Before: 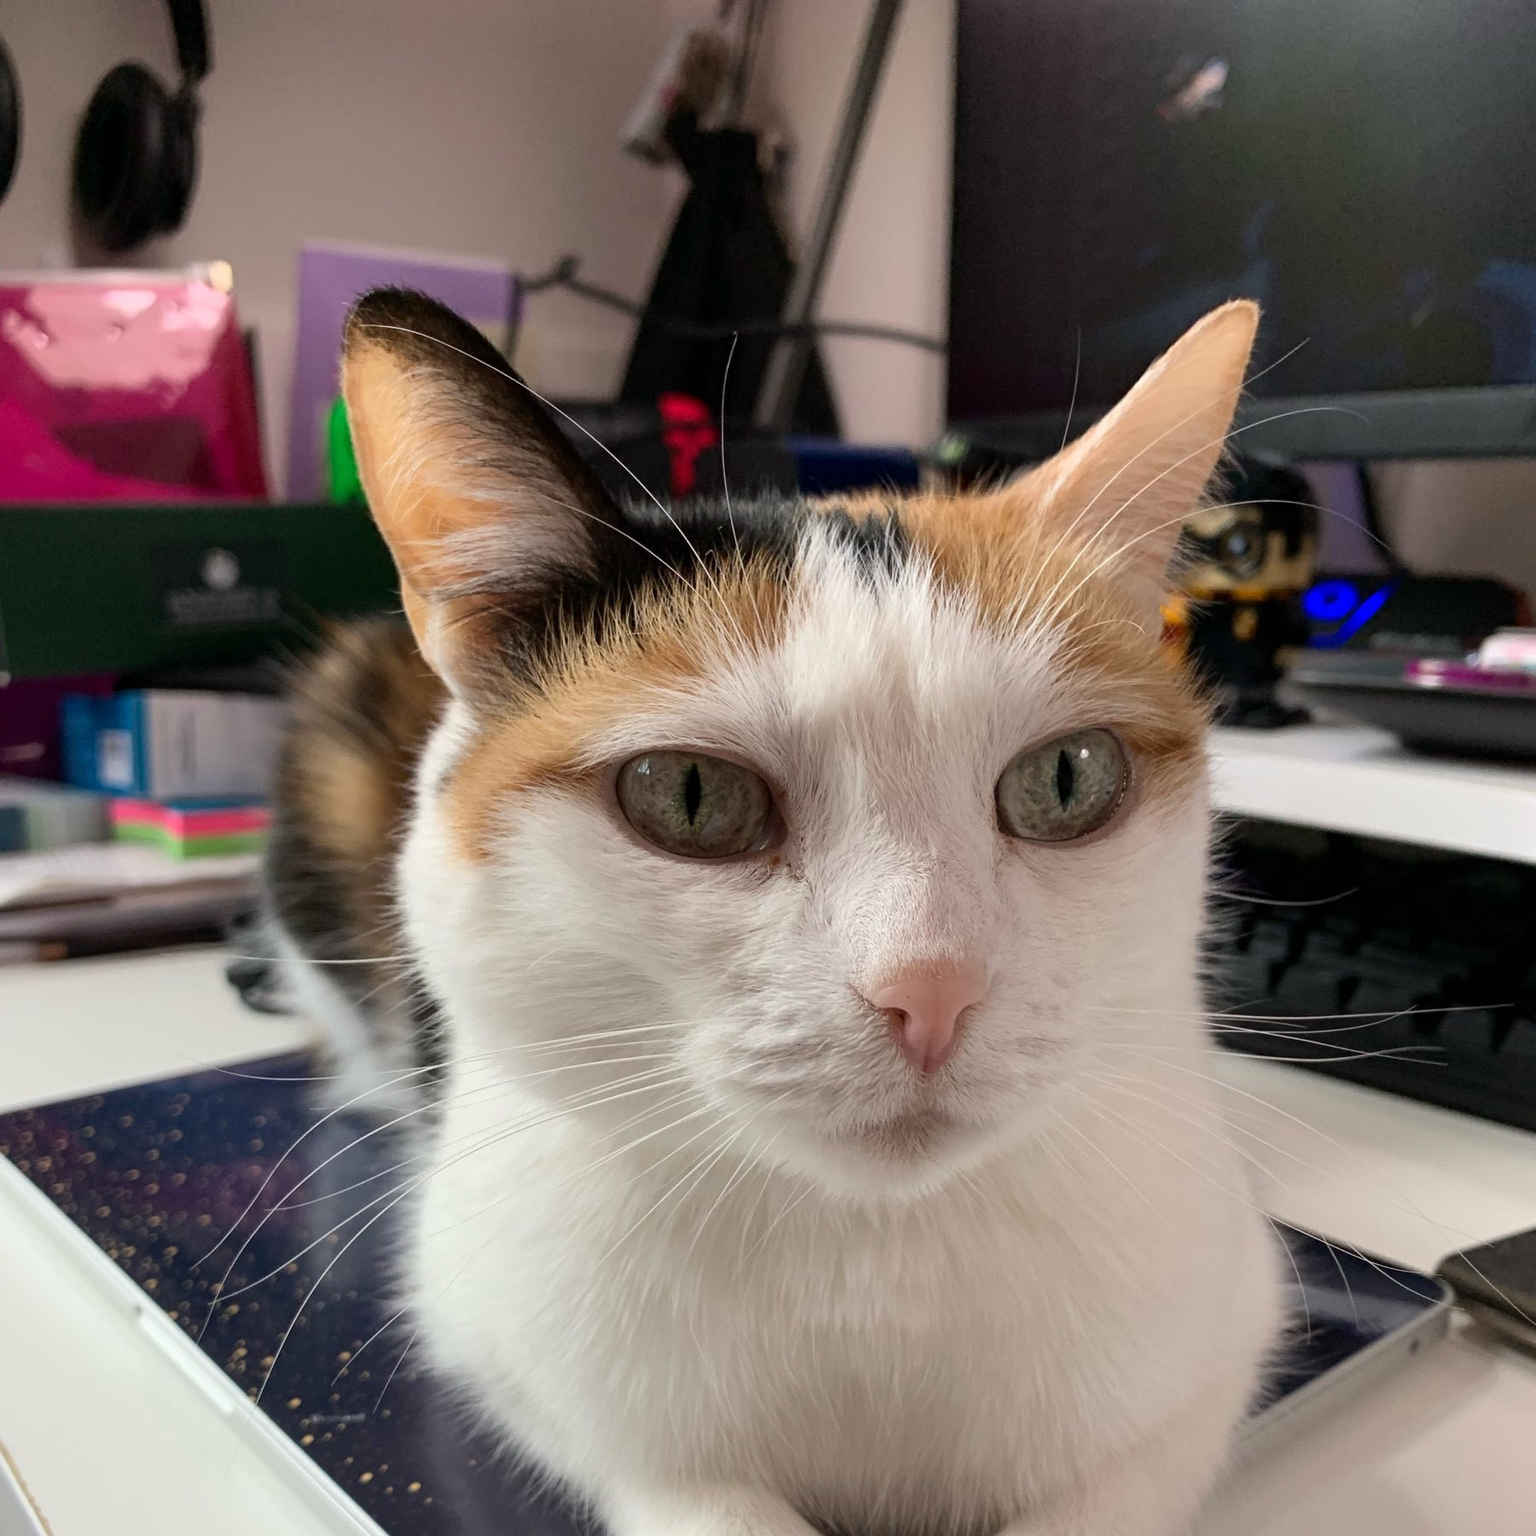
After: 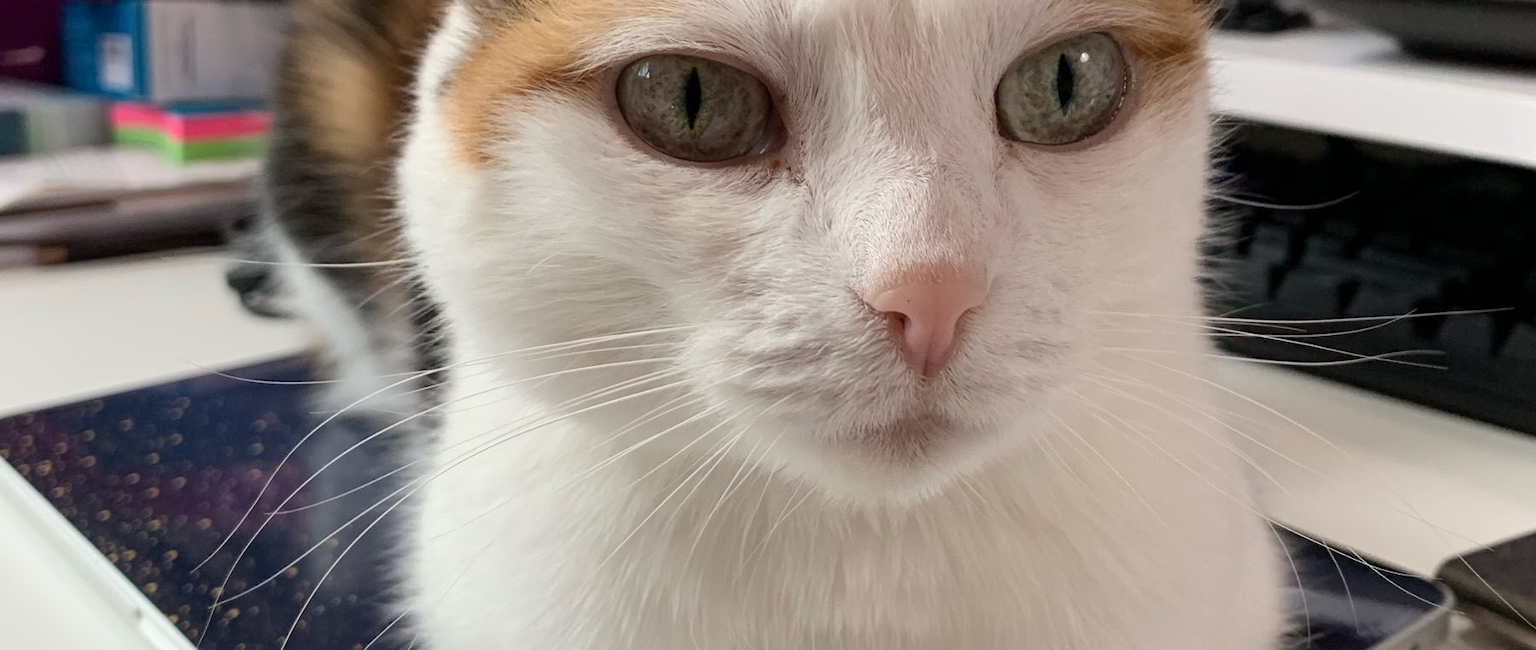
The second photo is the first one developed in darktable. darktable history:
crop: top 45.377%, bottom 12.283%
